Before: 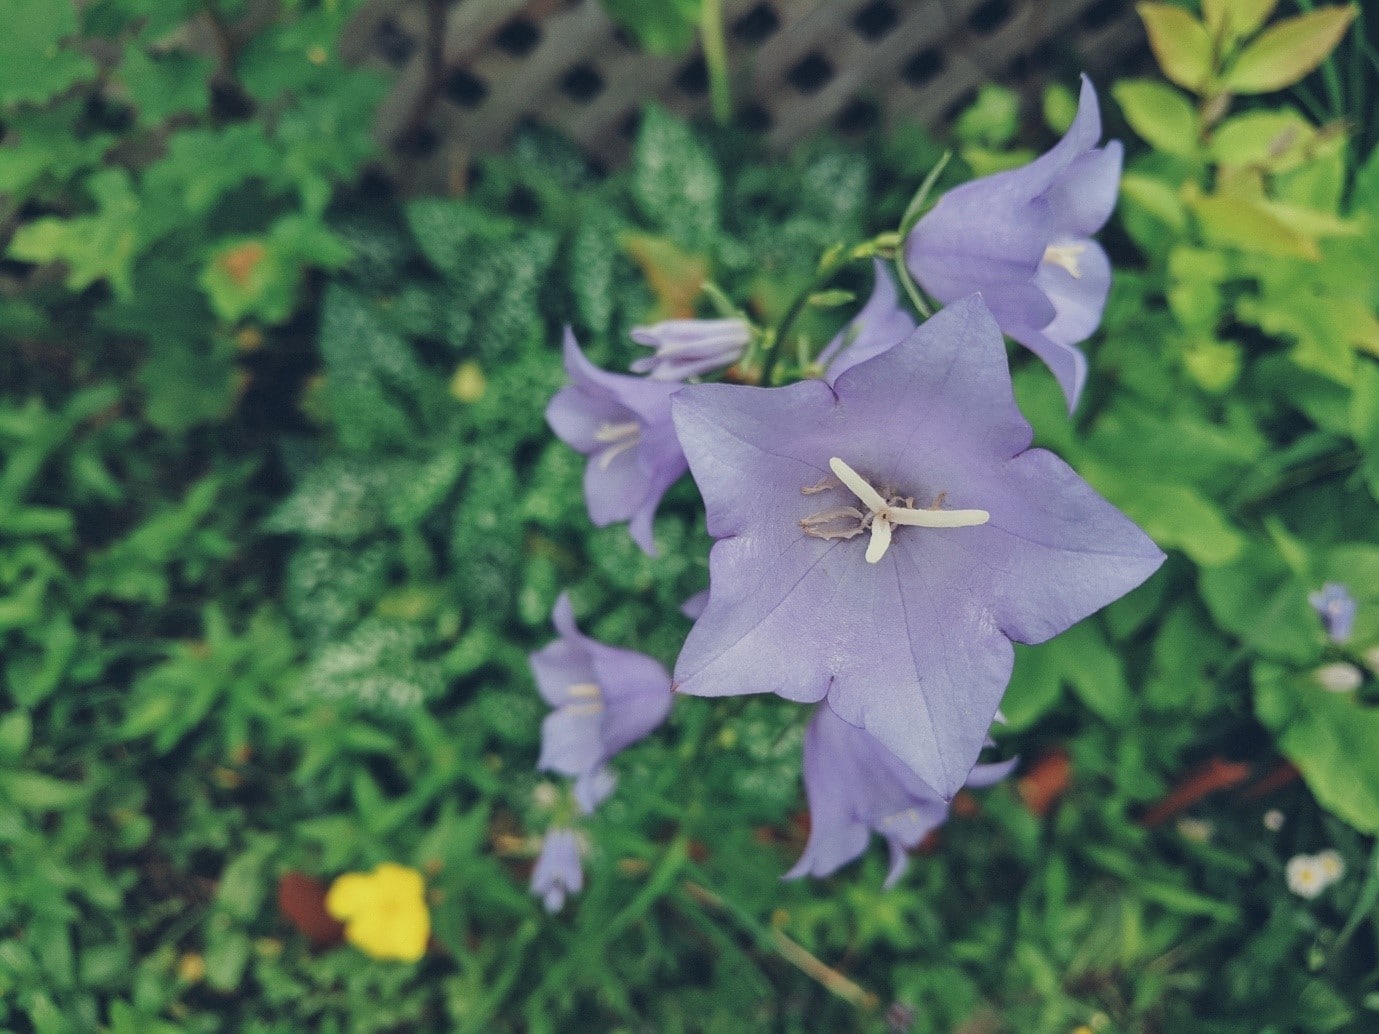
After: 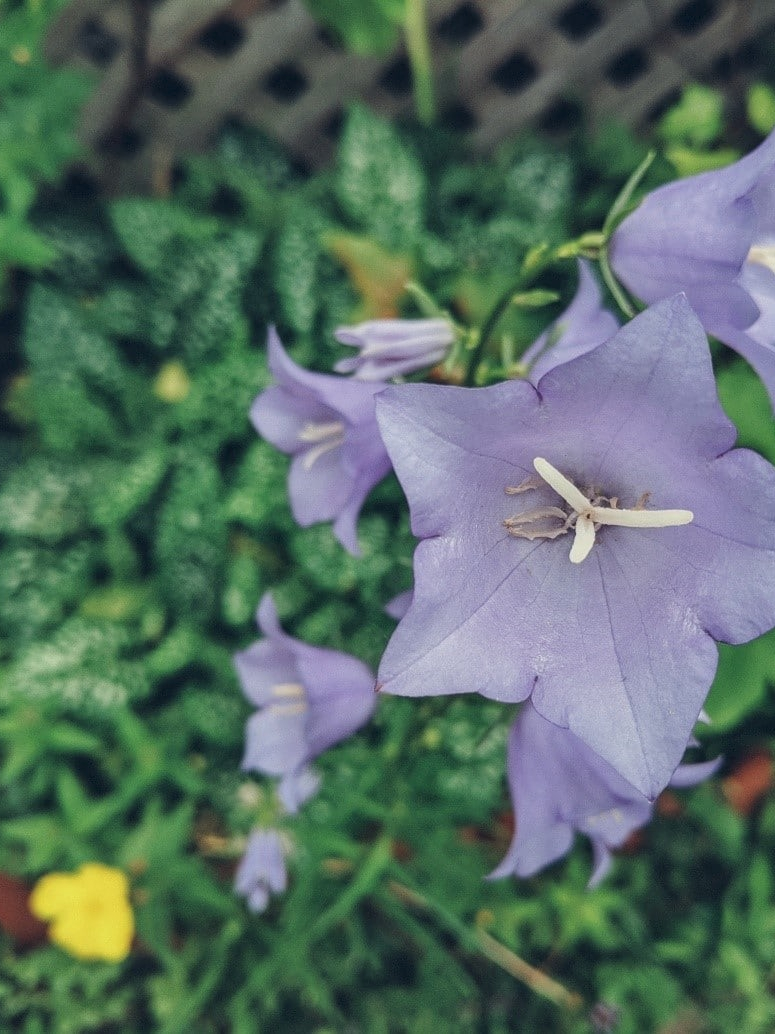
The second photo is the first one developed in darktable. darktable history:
crop: left 21.496%, right 22.254%
local contrast: on, module defaults
